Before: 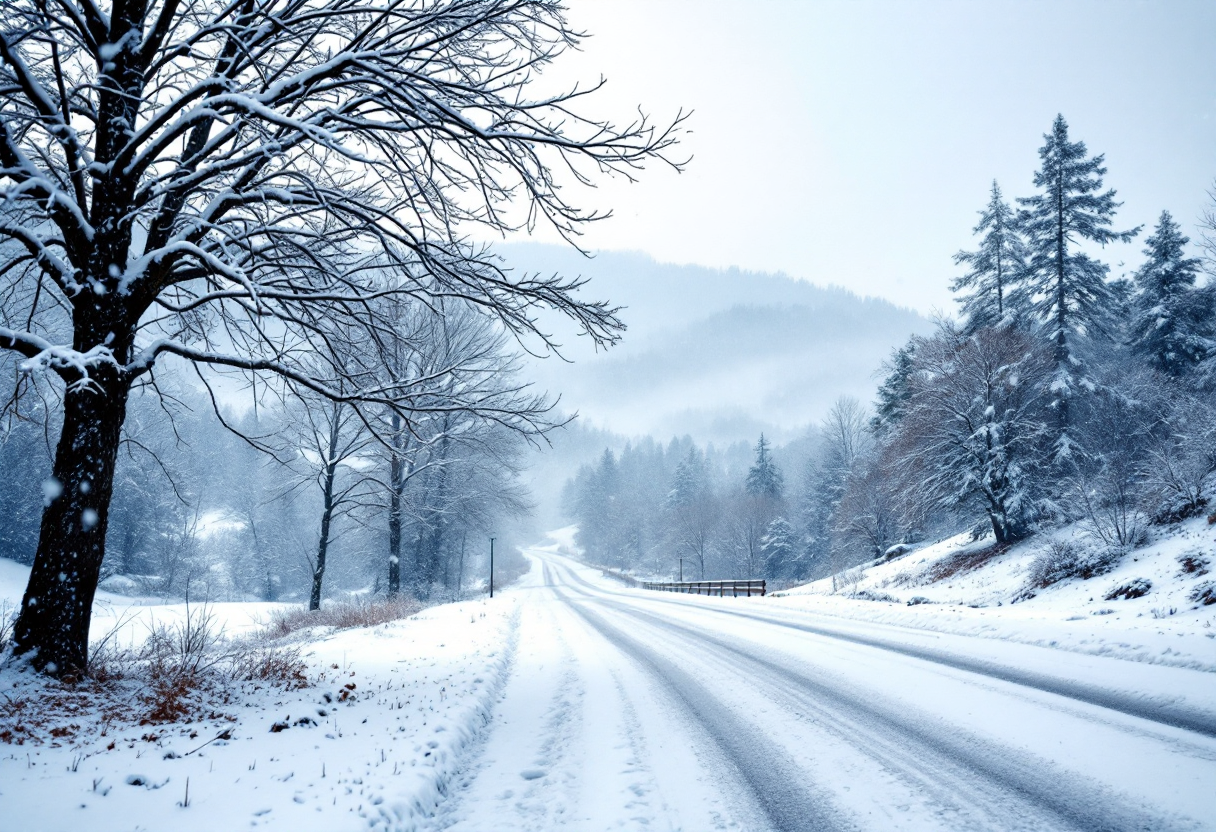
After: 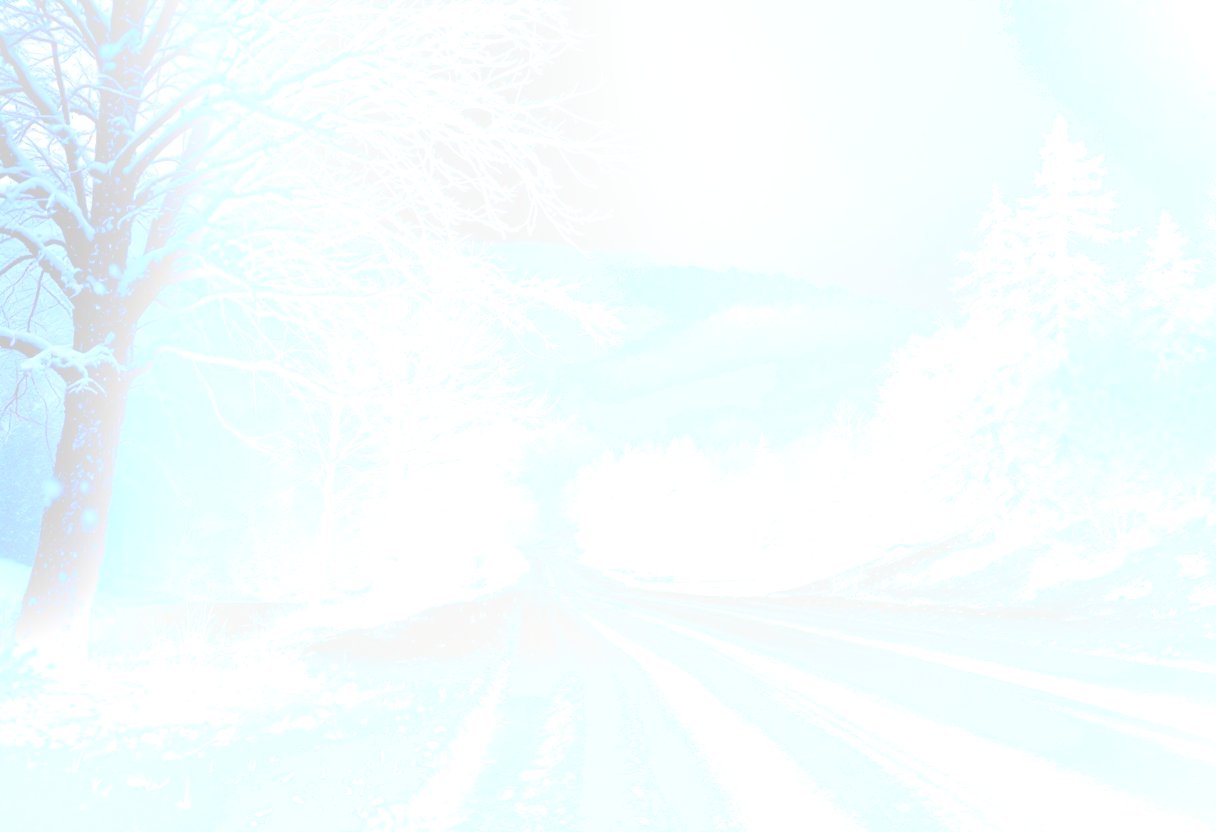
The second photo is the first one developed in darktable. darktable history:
shadows and highlights: soften with gaussian
exposure: exposure 0.376 EV, compensate highlight preservation false
bloom: size 25%, threshold 5%, strength 90%
